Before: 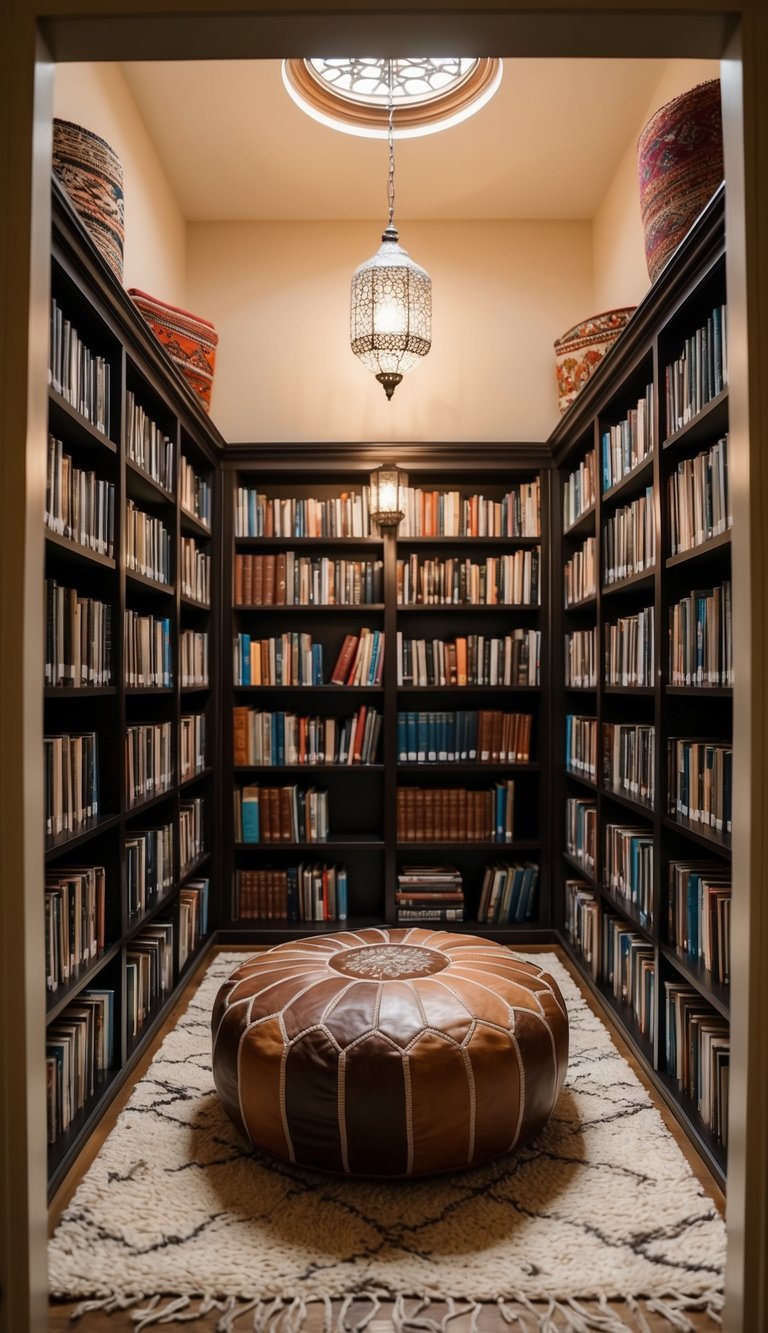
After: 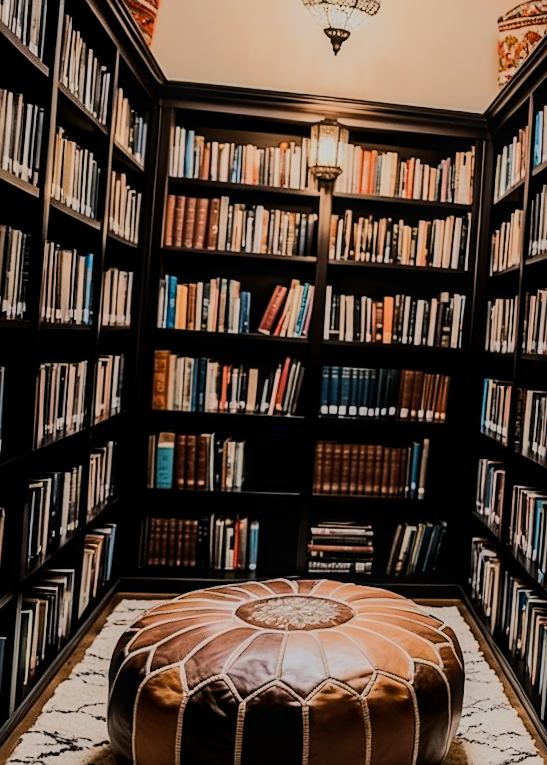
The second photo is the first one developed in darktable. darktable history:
local contrast: on, module defaults
crop and rotate: angle -3.37°, left 9.79%, top 20.73%, right 12.42%, bottom 11.82%
rotate and perspective: rotation 0.679°, lens shift (horizontal) 0.136, crop left 0.009, crop right 0.991, crop top 0.078, crop bottom 0.95
rgb curve: curves: ch0 [(0, 0) (0.284, 0.292) (0.505, 0.644) (1, 1)], compensate middle gray true
sharpen: on, module defaults
exposure: black level correction 0.004, exposure 0.014 EV, compensate highlight preservation false
filmic rgb: black relative exposure -7.15 EV, white relative exposure 5.36 EV, hardness 3.02, color science v6 (2022)
